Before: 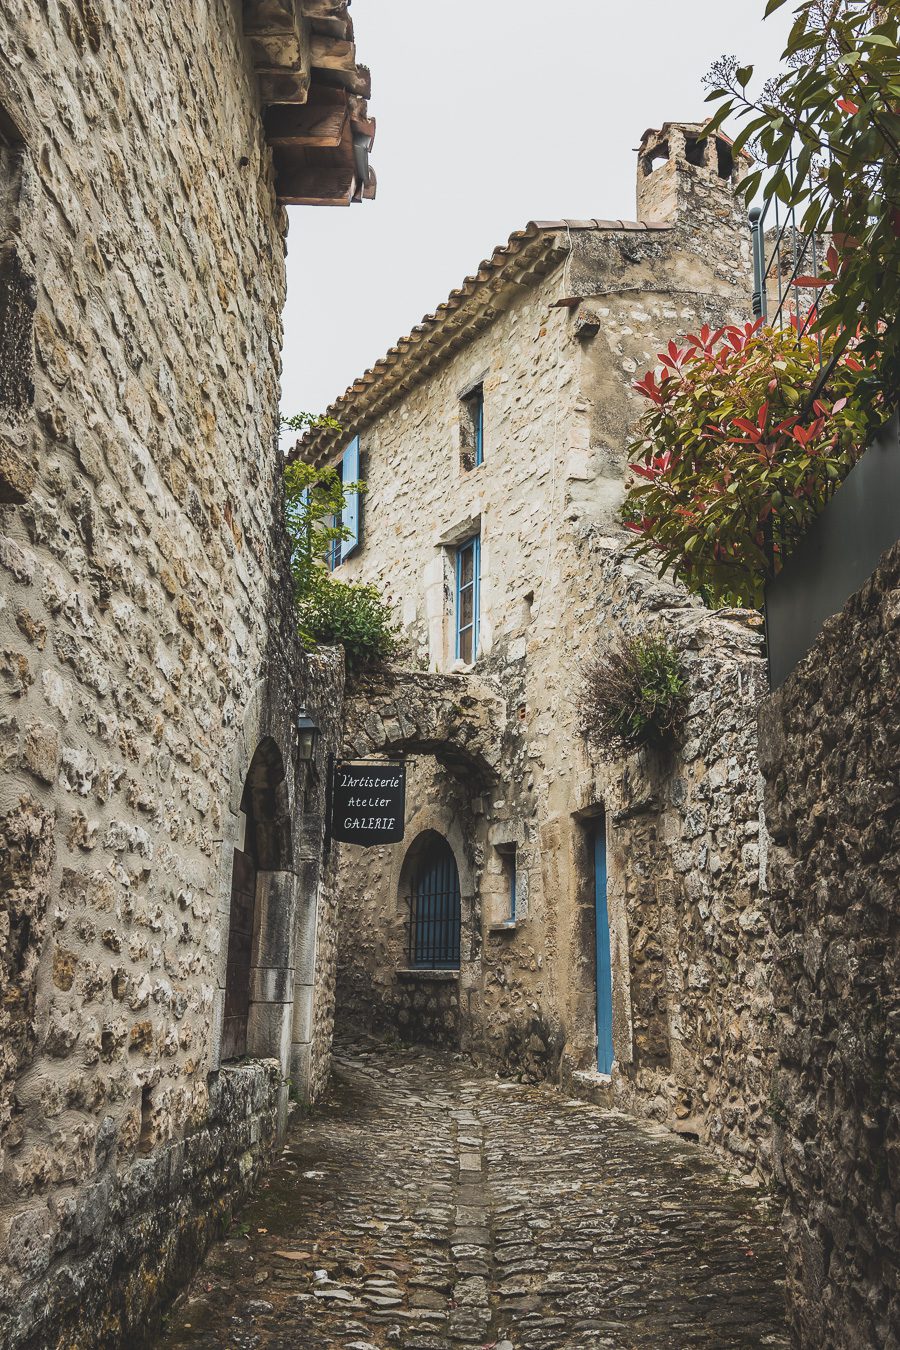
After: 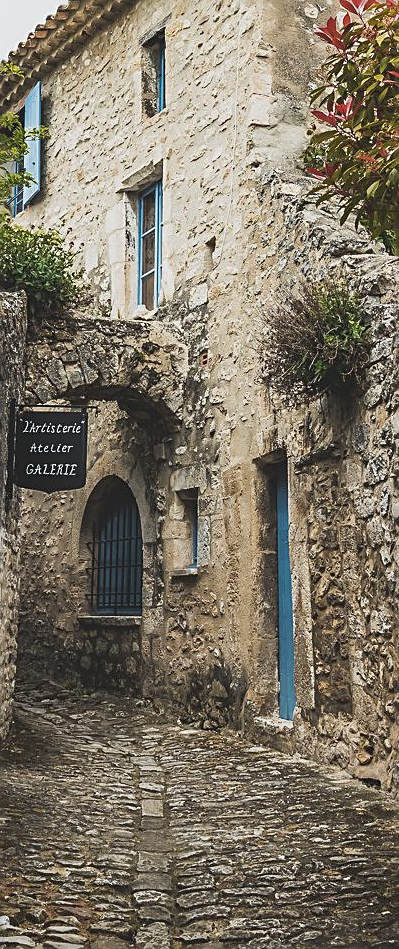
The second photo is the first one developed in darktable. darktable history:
sharpen: on, module defaults
crop: left 35.432%, top 26.233%, right 20.145%, bottom 3.432%
